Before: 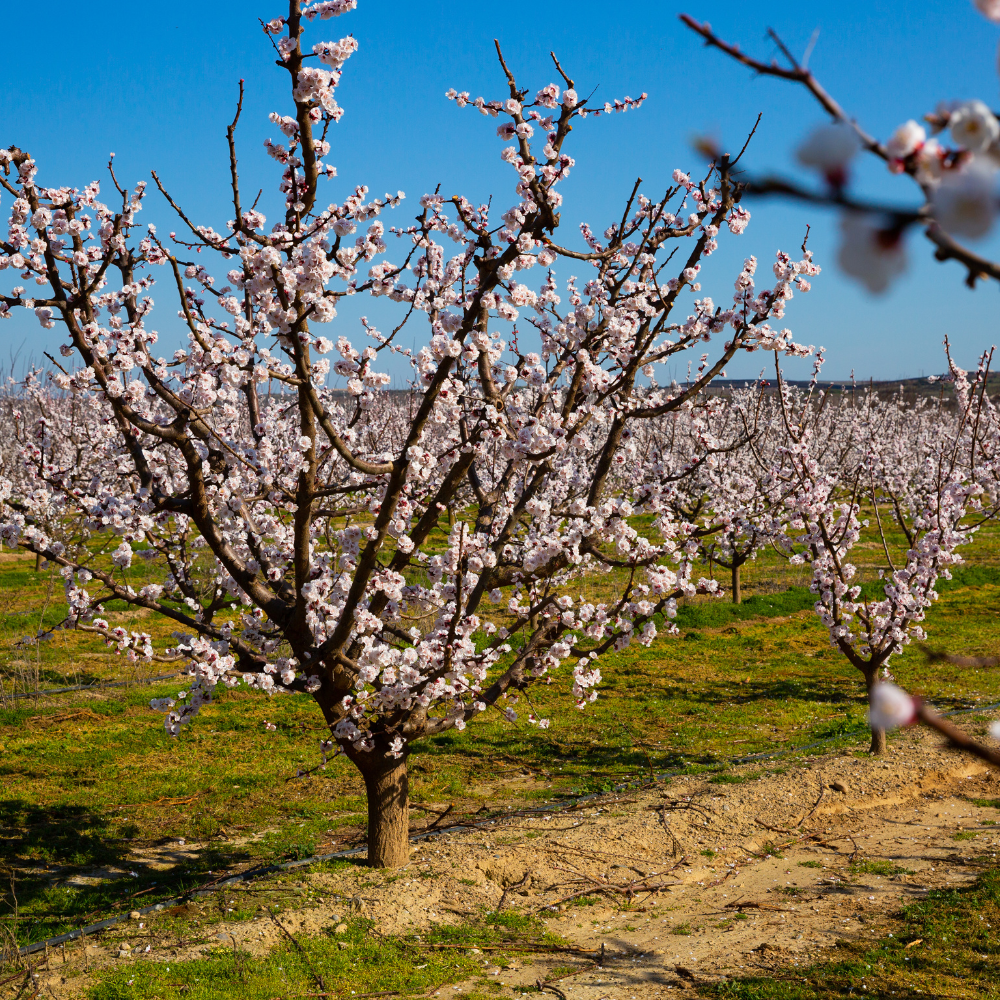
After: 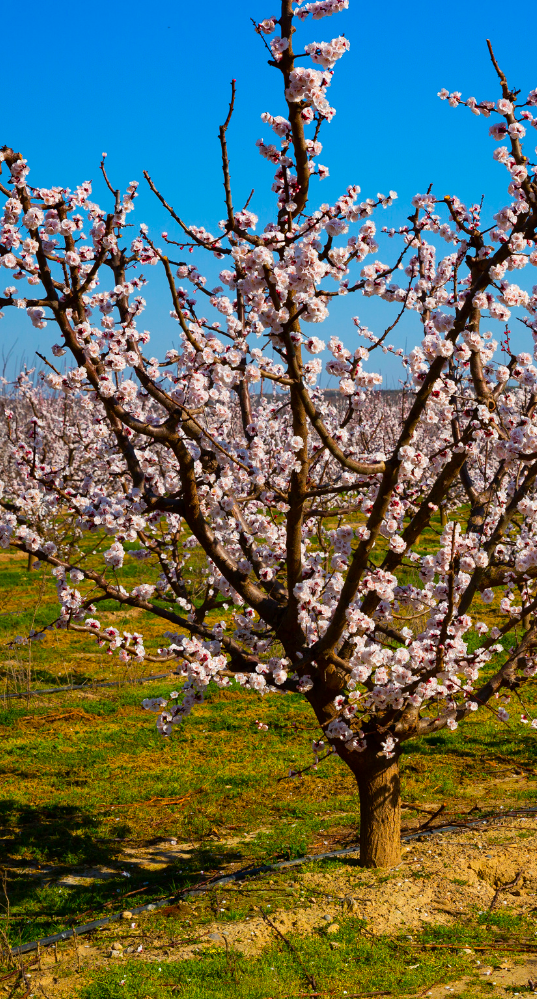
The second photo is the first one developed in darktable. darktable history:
shadows and highlights: shadows 37.34, highlights -26.76, soften with gaussian
contrast brightness saturation: brightness -0.024, saturation 0.337
crop: left 0.812%, right 45.45%, bottom 0.092%
